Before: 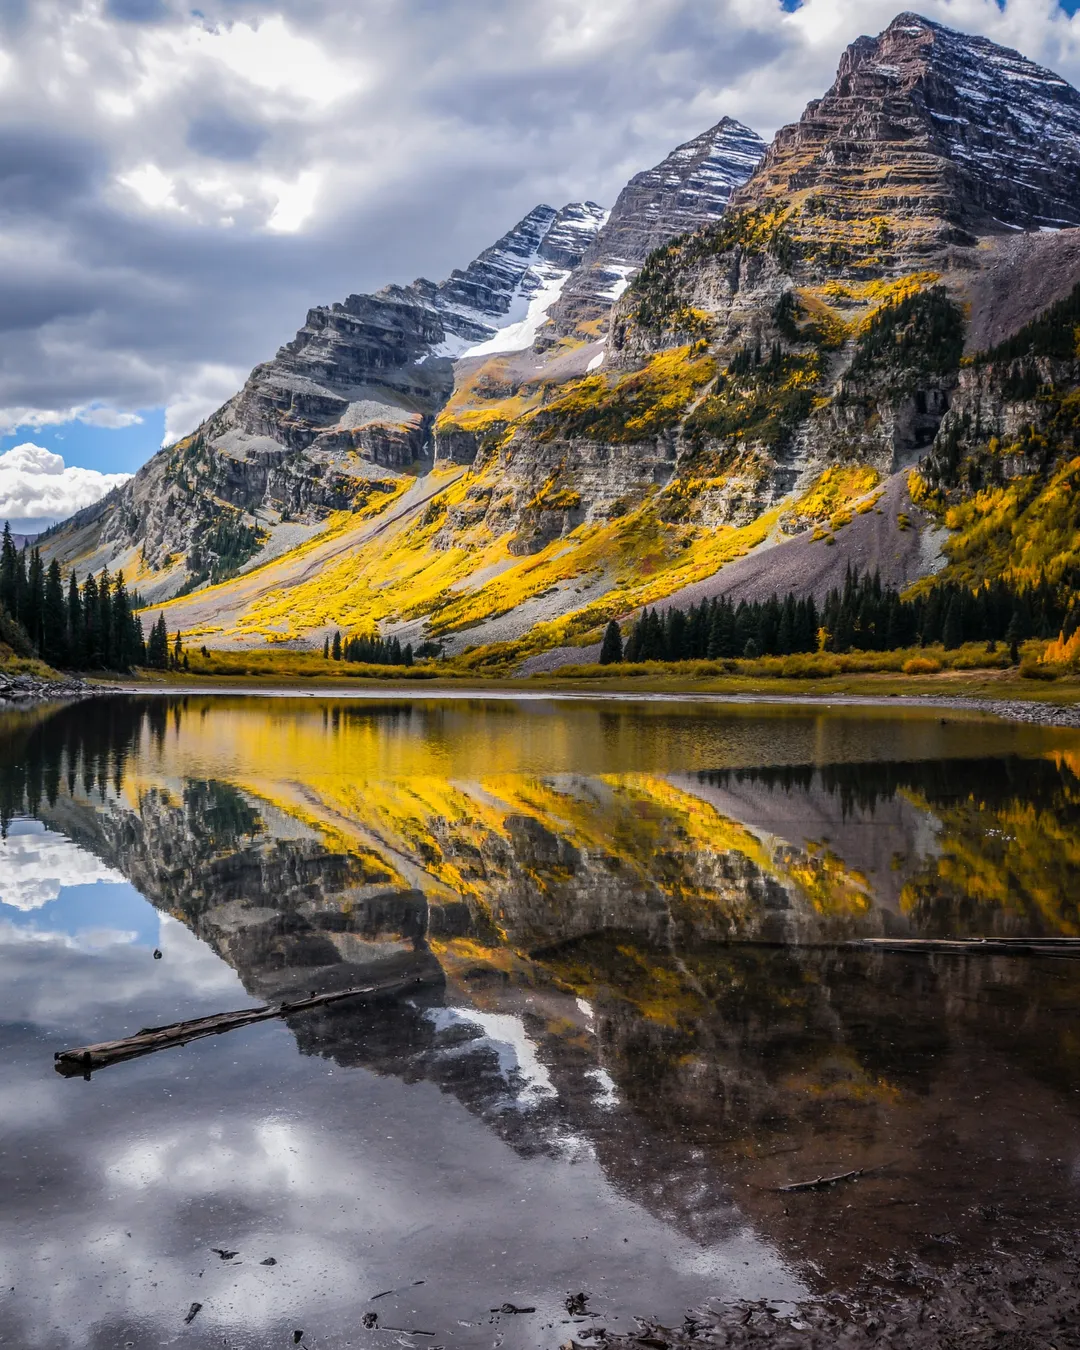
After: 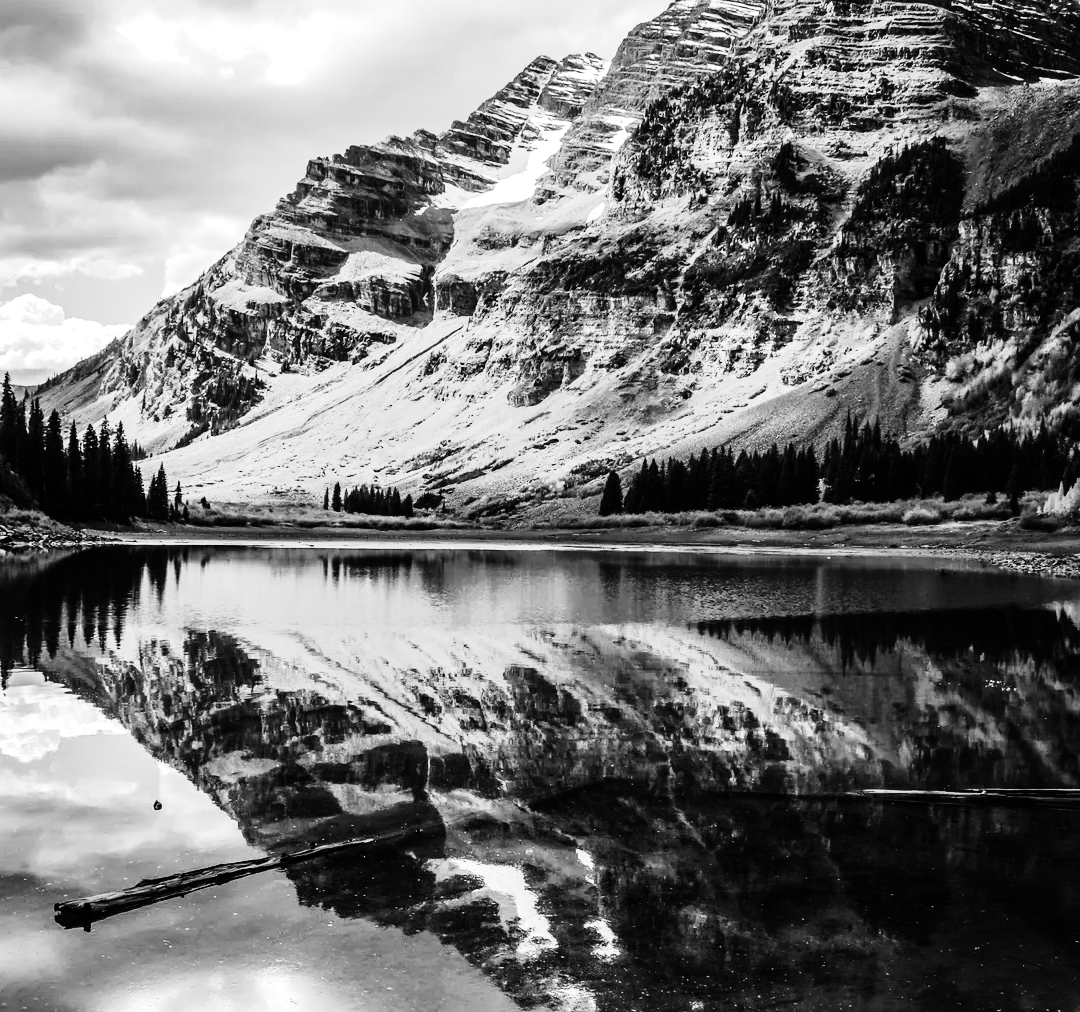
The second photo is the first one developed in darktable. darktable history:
crop: top 11.038%, bottom 13.962%
velvia: strength 45%
tone curve: curves: ch0 [(0, 0) (0.003, 0.001) (0.011, 0.004) (0.025, 0.009) (0.044, 0.016) (0.069, 0.025) (0.1, 0.036) (0.136, 0.059) (0.177, 0.103) (0.224, 0.175) (0.277, 0.274) (0.335, 0.395) (0.399, 0.52) (0.468, 0.635) (0.543, 0.733) (0.623, 0.817) (0.709, 0.888) (0.801, 0.93) (0.898, 0.964) (1, 1)], color space Lab, independent channels, preserve colors none
monochrome: on, module defaults
color balance rgb: shadows lift › luminance -20%, power › hue 72.24°, highlights gain › luminance 15%, global offset › hue 171.6°, perceptual saturation grading › highlights -15%, perceptual saturation grading › shadows 25%, global vibrance 35%, contrast 10%
color zones: curves: ch1 [(0.25, 0.61) (0.75, 0.248)]
